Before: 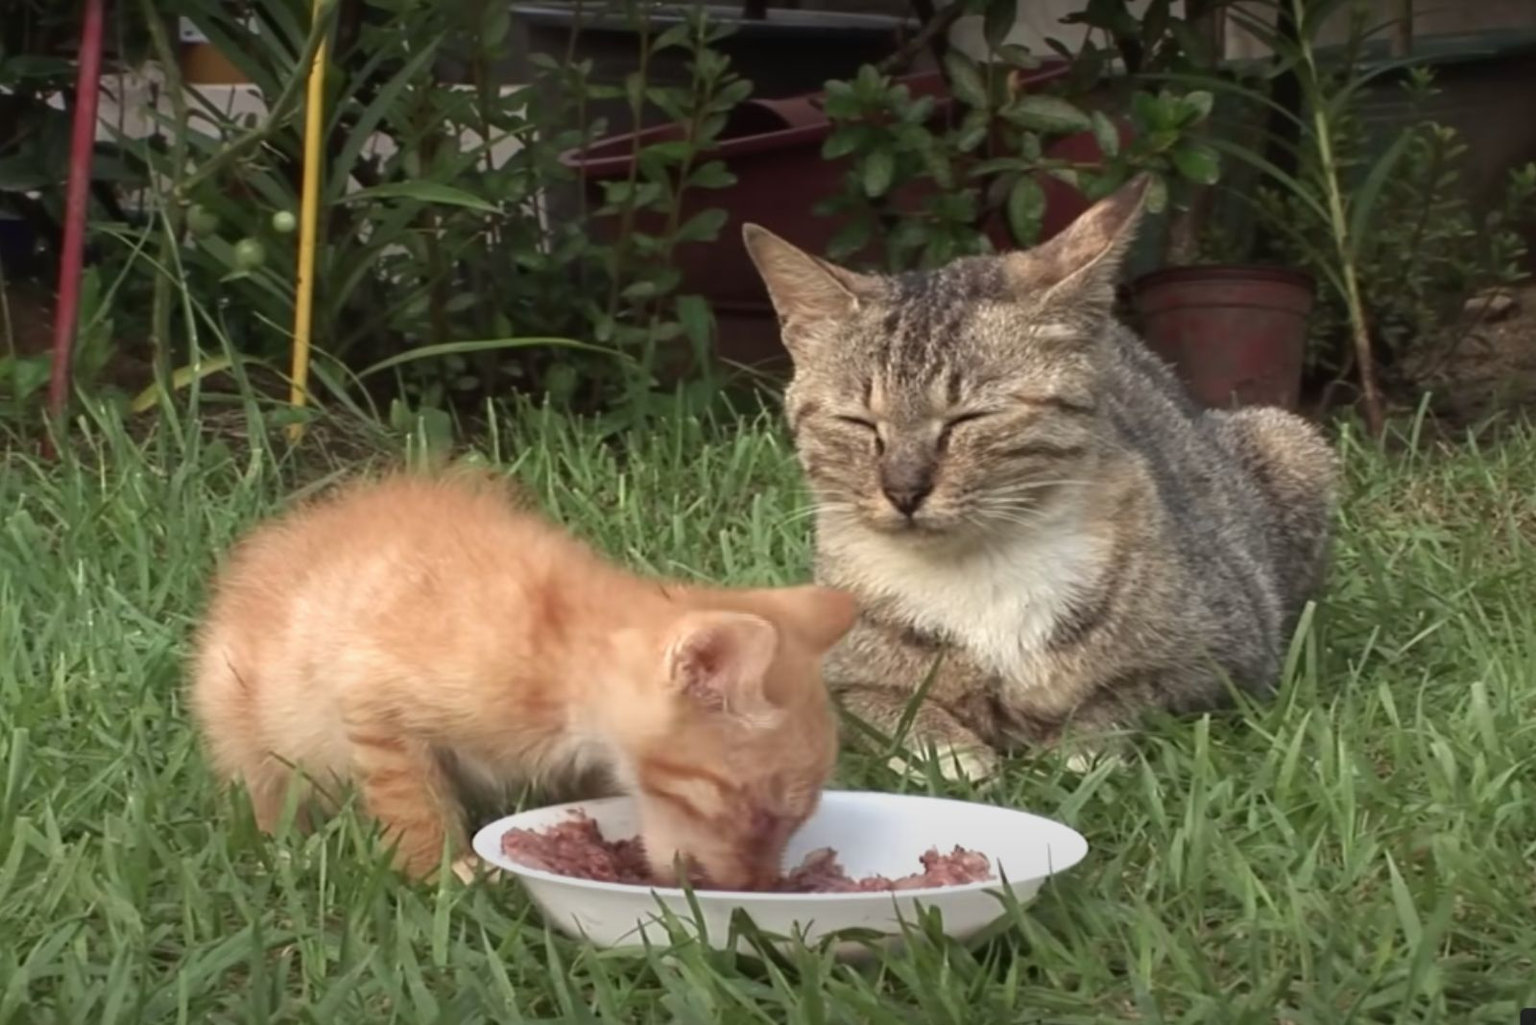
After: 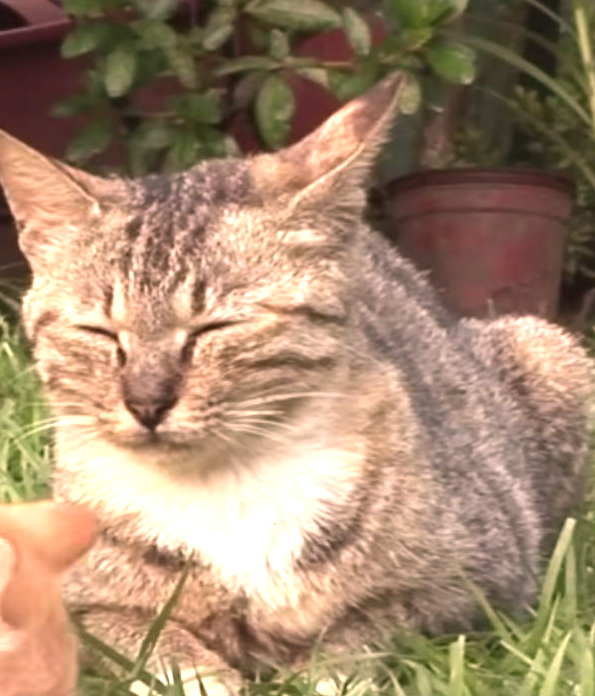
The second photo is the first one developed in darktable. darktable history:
exposure: black level correction 0, exposure 1.199 EV, compensate highlight preservation false
crop and rotate: left 49.692%, top 10.123%, right 13.092%, bottom 24.642%
shadows and highlights: shadows 36.57, highlights -27.63, soften with gaussian
color correction: highlights a* 12.66, highlights b* 5.47
